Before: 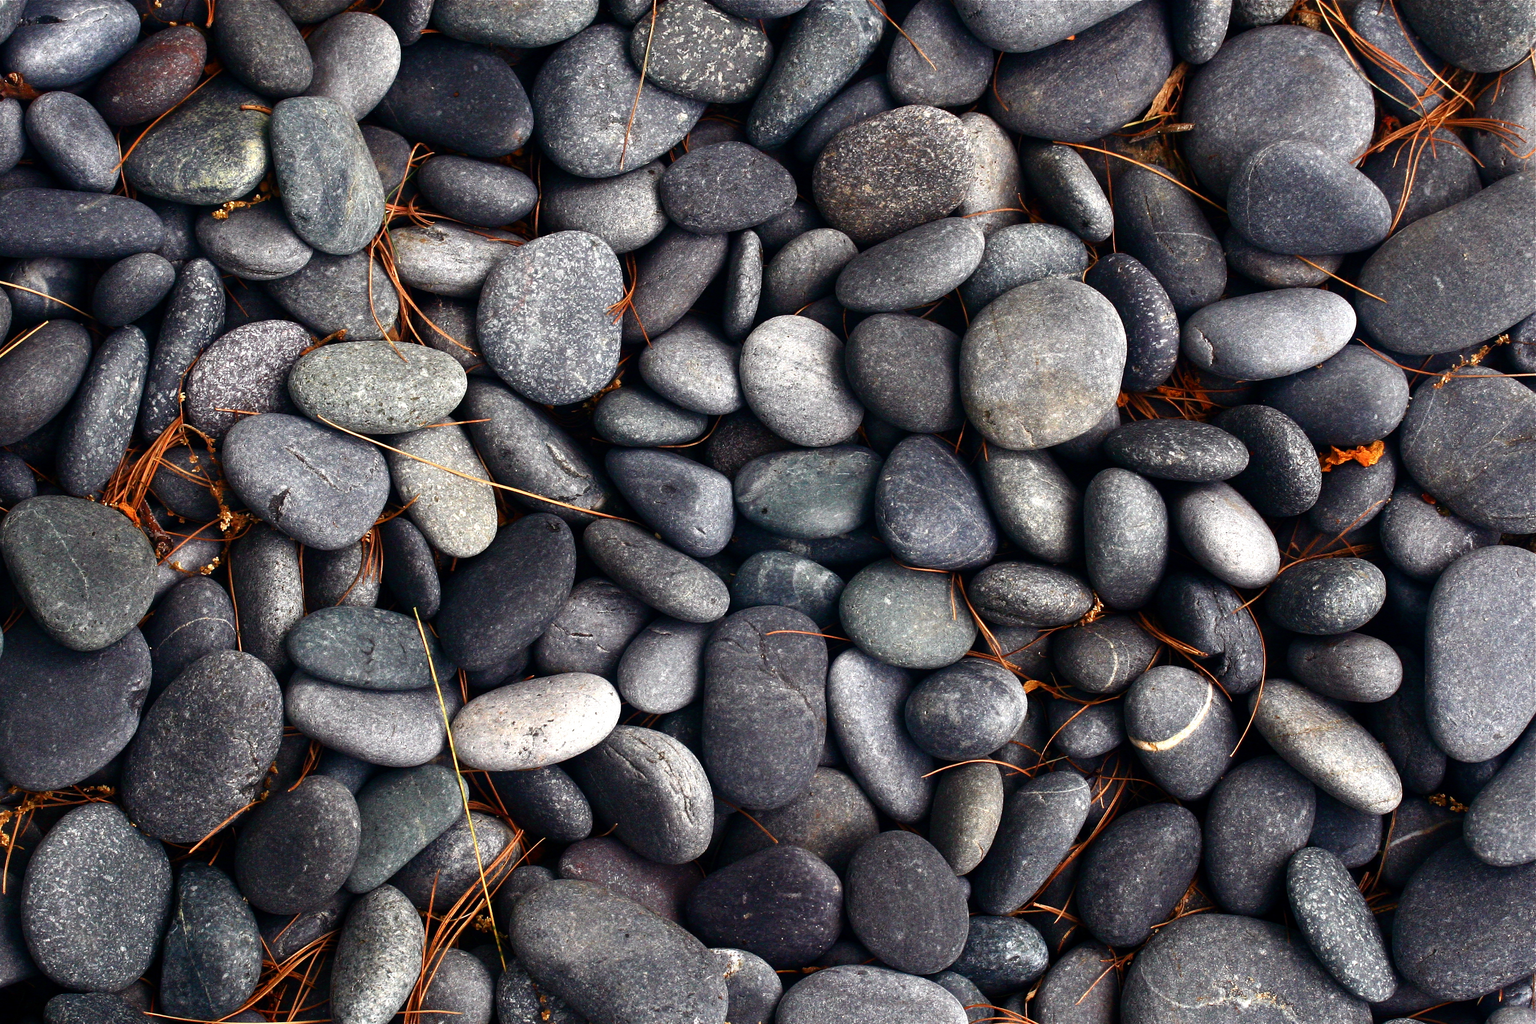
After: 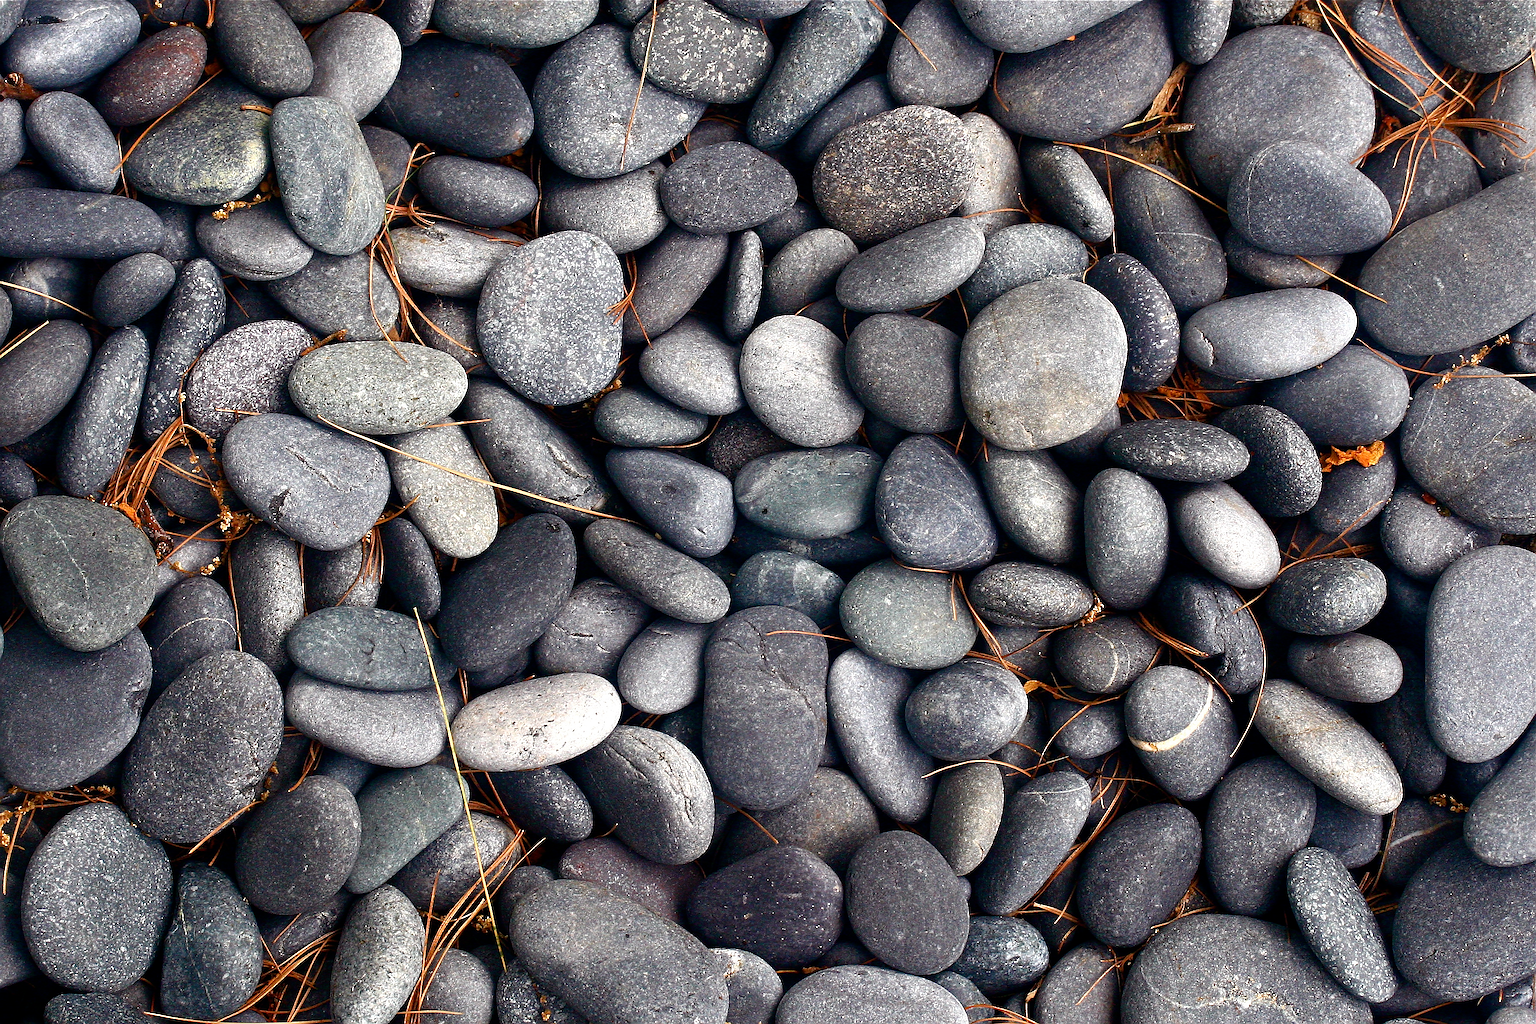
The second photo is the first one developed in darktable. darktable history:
sharpen: radius 1.422, amount 1.259, threshold 0.836
